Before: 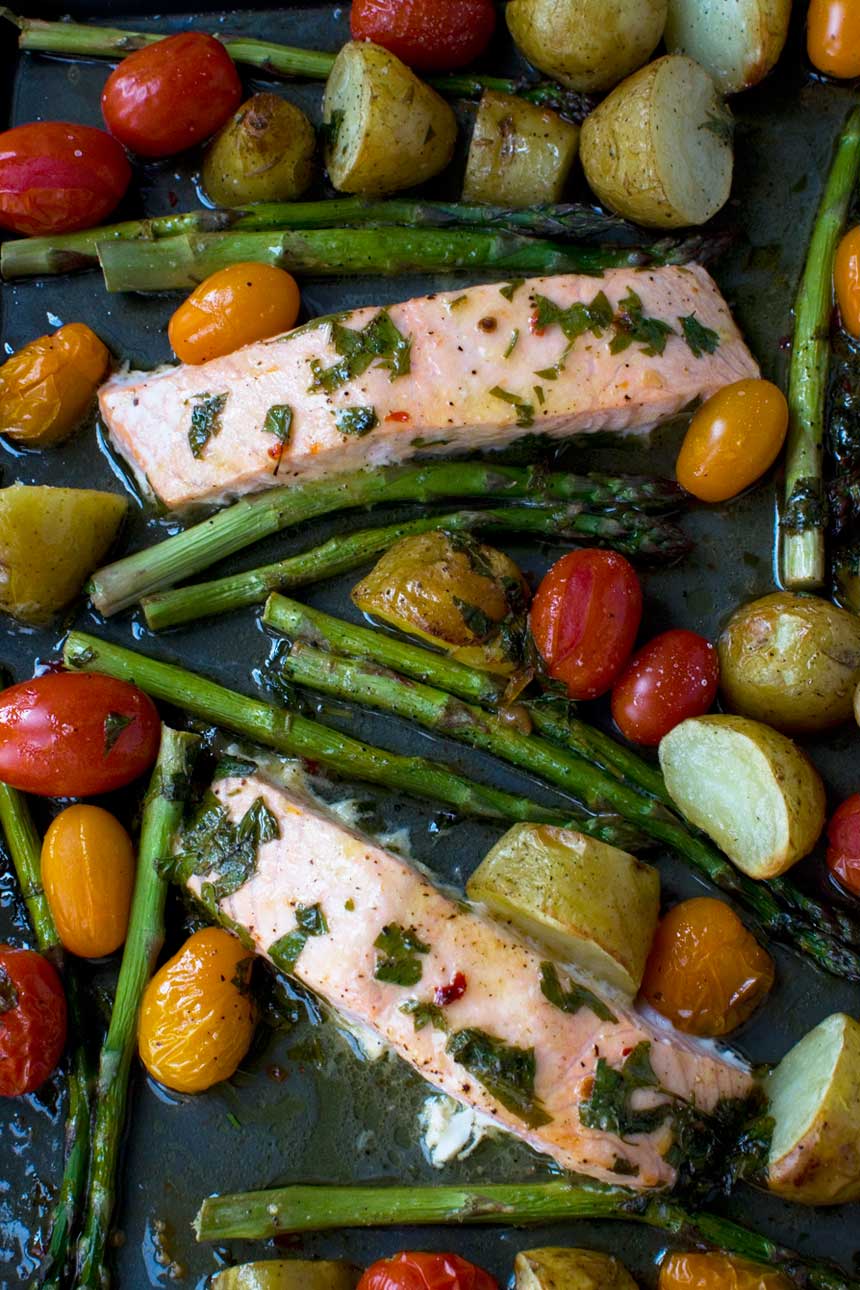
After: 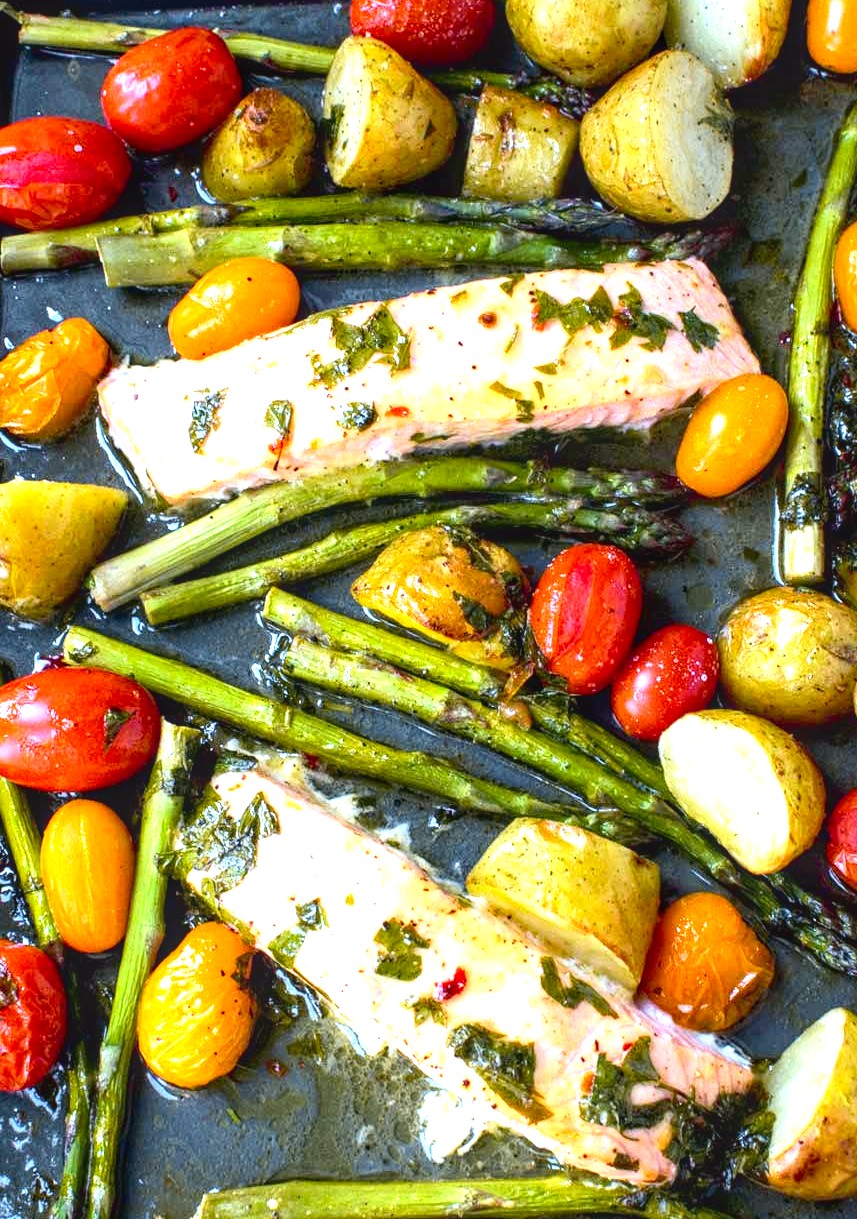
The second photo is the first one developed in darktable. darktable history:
exposure: black level correction 0, exposure 1.741 EV, compensate exposure bias true, compensate highlight preservation false
local contrast: on, module defaults
crop: top 0.448%, right 0.264%, bottom 5.045%
tone curve: curves: ch0 [(0, 0.036) (0.119, 0.115) (0.461, 0.479) (0.715, 0.767) (0.817, 0.865) (1, 0.998)]; ch1 [(0, 0) (0.377, 0.416) (0.44, 0.461) (0.487, 0.49) (0.514, 0.525) (0.538, 0.561) (0.67, 0.713) (1, 1)]; ch2 [(0, 0) (0.38, 0.405) (0.463, 0.445) (0.492, 0.486) (0.529, 0.533) (0.578, 0.59) (0.653, 0.698) (1, 1)], color space Lab, independent channels, preserve colors none
